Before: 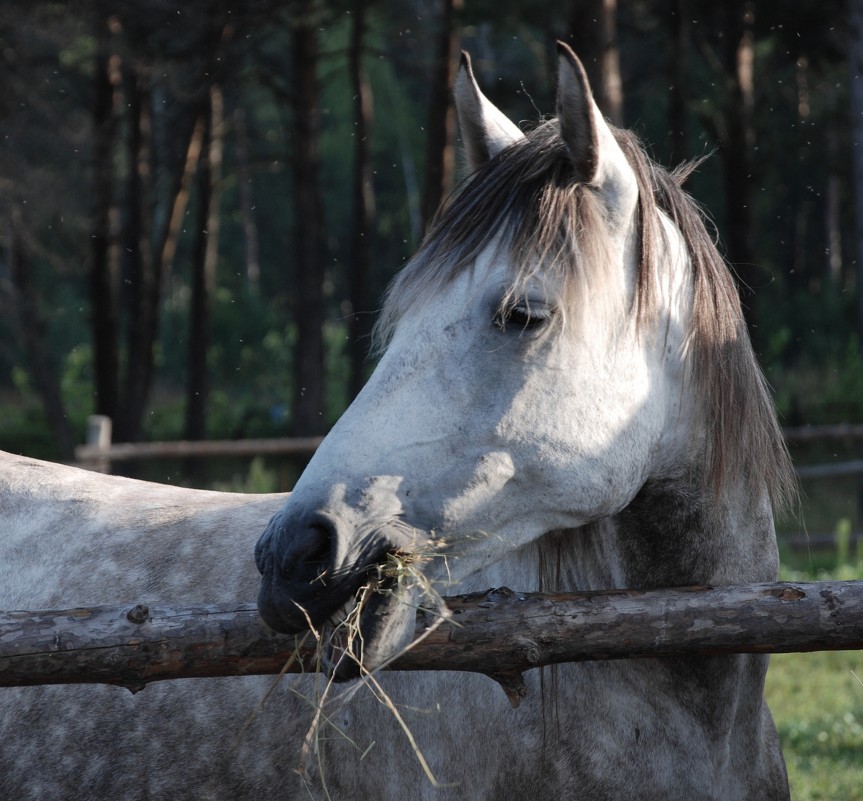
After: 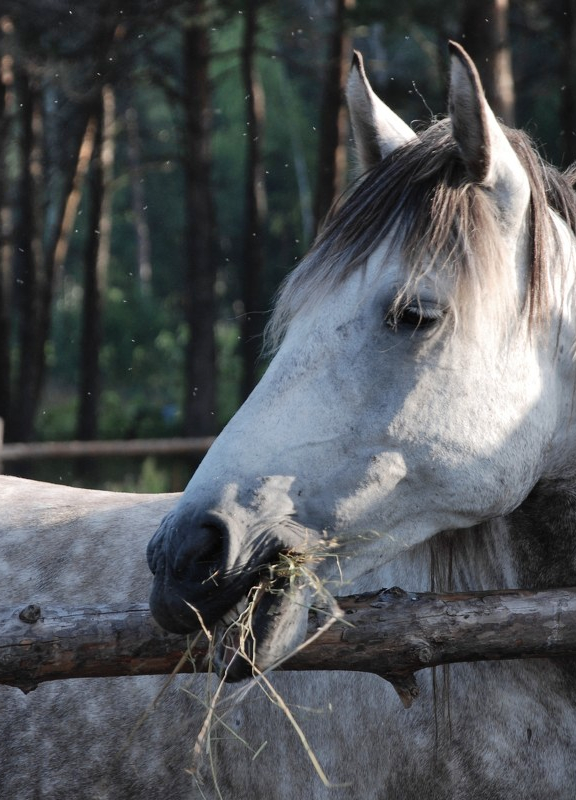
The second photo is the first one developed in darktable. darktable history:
crop and rotate: left 12.665%, right 20.55%
shadows and highlights: low approximation 0.01, soften with gaussian
